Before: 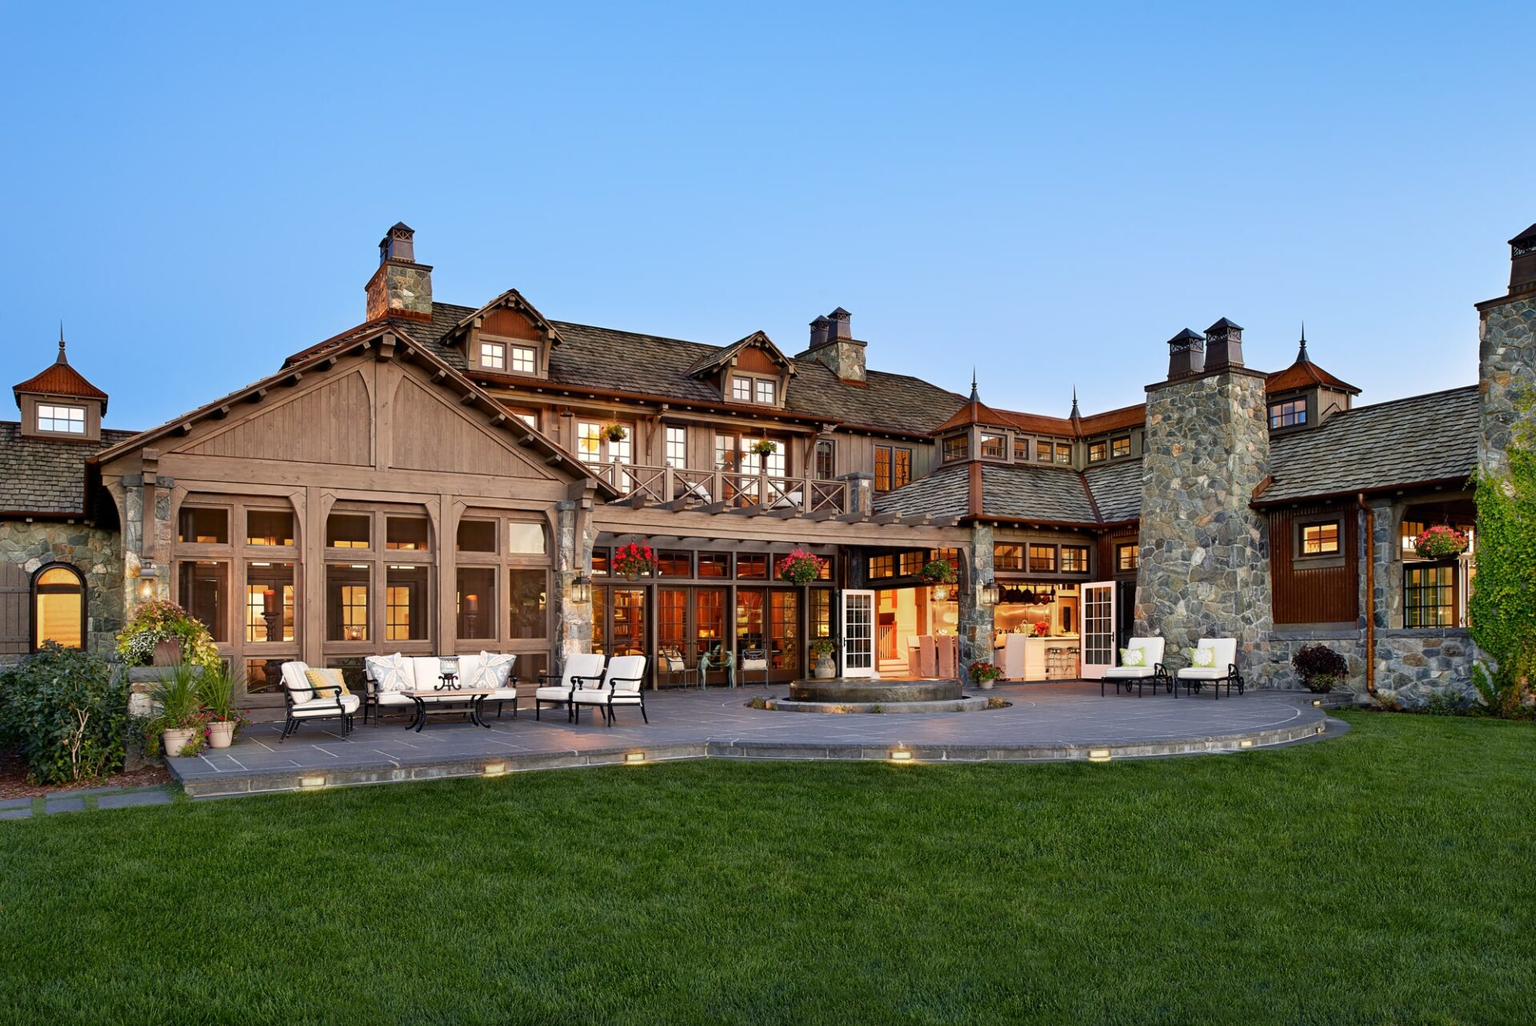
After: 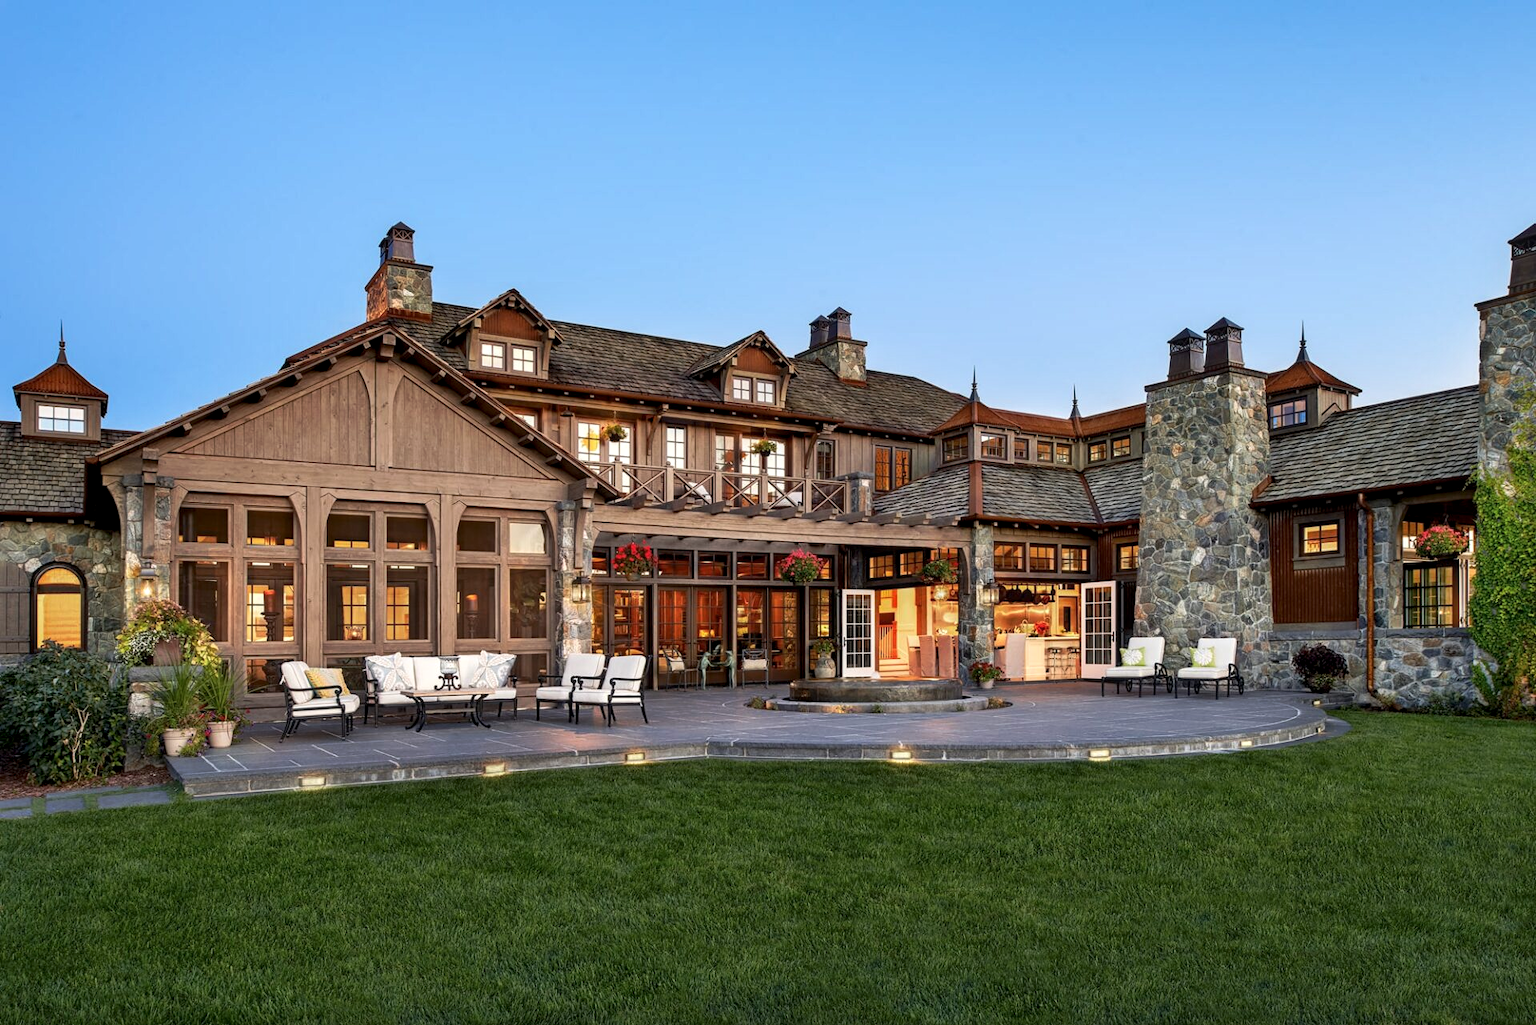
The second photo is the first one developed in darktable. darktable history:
local contrast: detail 130%
tone curve: curves: ch0 [(0, 0) (0.003, 0.003) (0.011, 0.015) (0.025, 0.031) (0.044, 0.056) (0.069, 0.083) (0.1, 0.113) (0.136, 0.145) (0.177, 0.184) (0.224, 0.225) (0.277, 0.275) (0.335, 0.327) (0.399, 0.385) (0.468, 0.447) (0.543, 0.528) (0.623, 0.611) (0.709, 0.703) (0.801, 0.802) (0.898, 0.902) (1, 1)], preserve colors none
